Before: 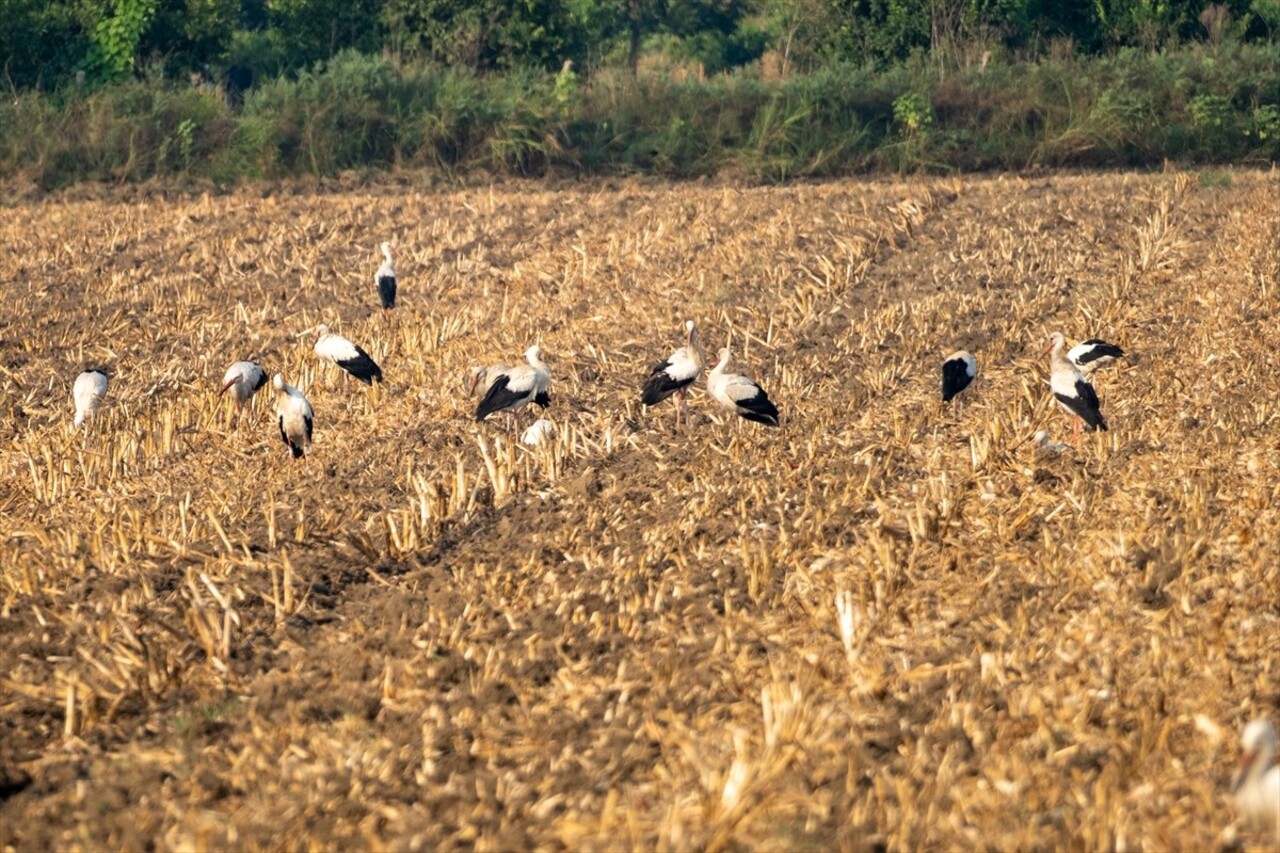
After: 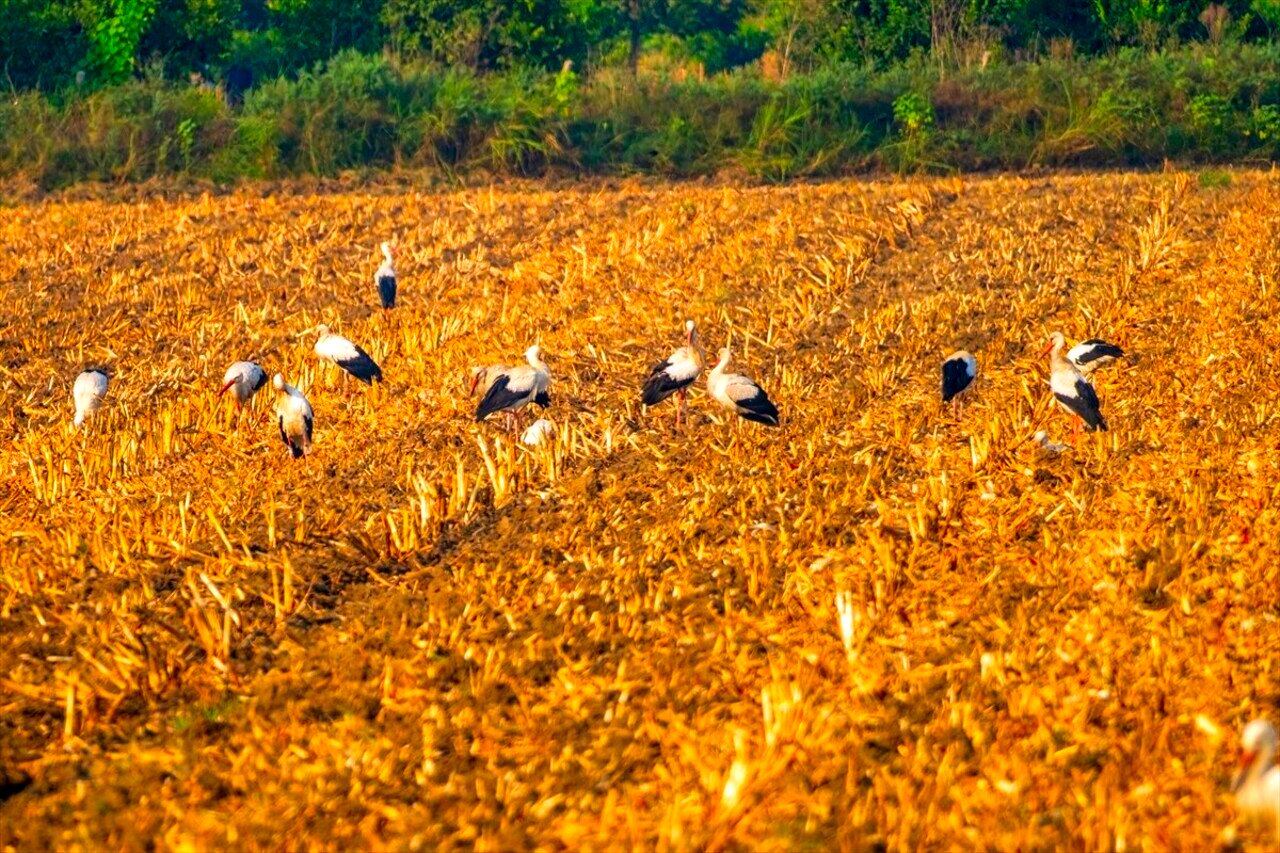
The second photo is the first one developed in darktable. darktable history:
color correction: highlights a* 1.59, highlights b* -1.7, saturation 2.48
local contrast: on, module defaults
